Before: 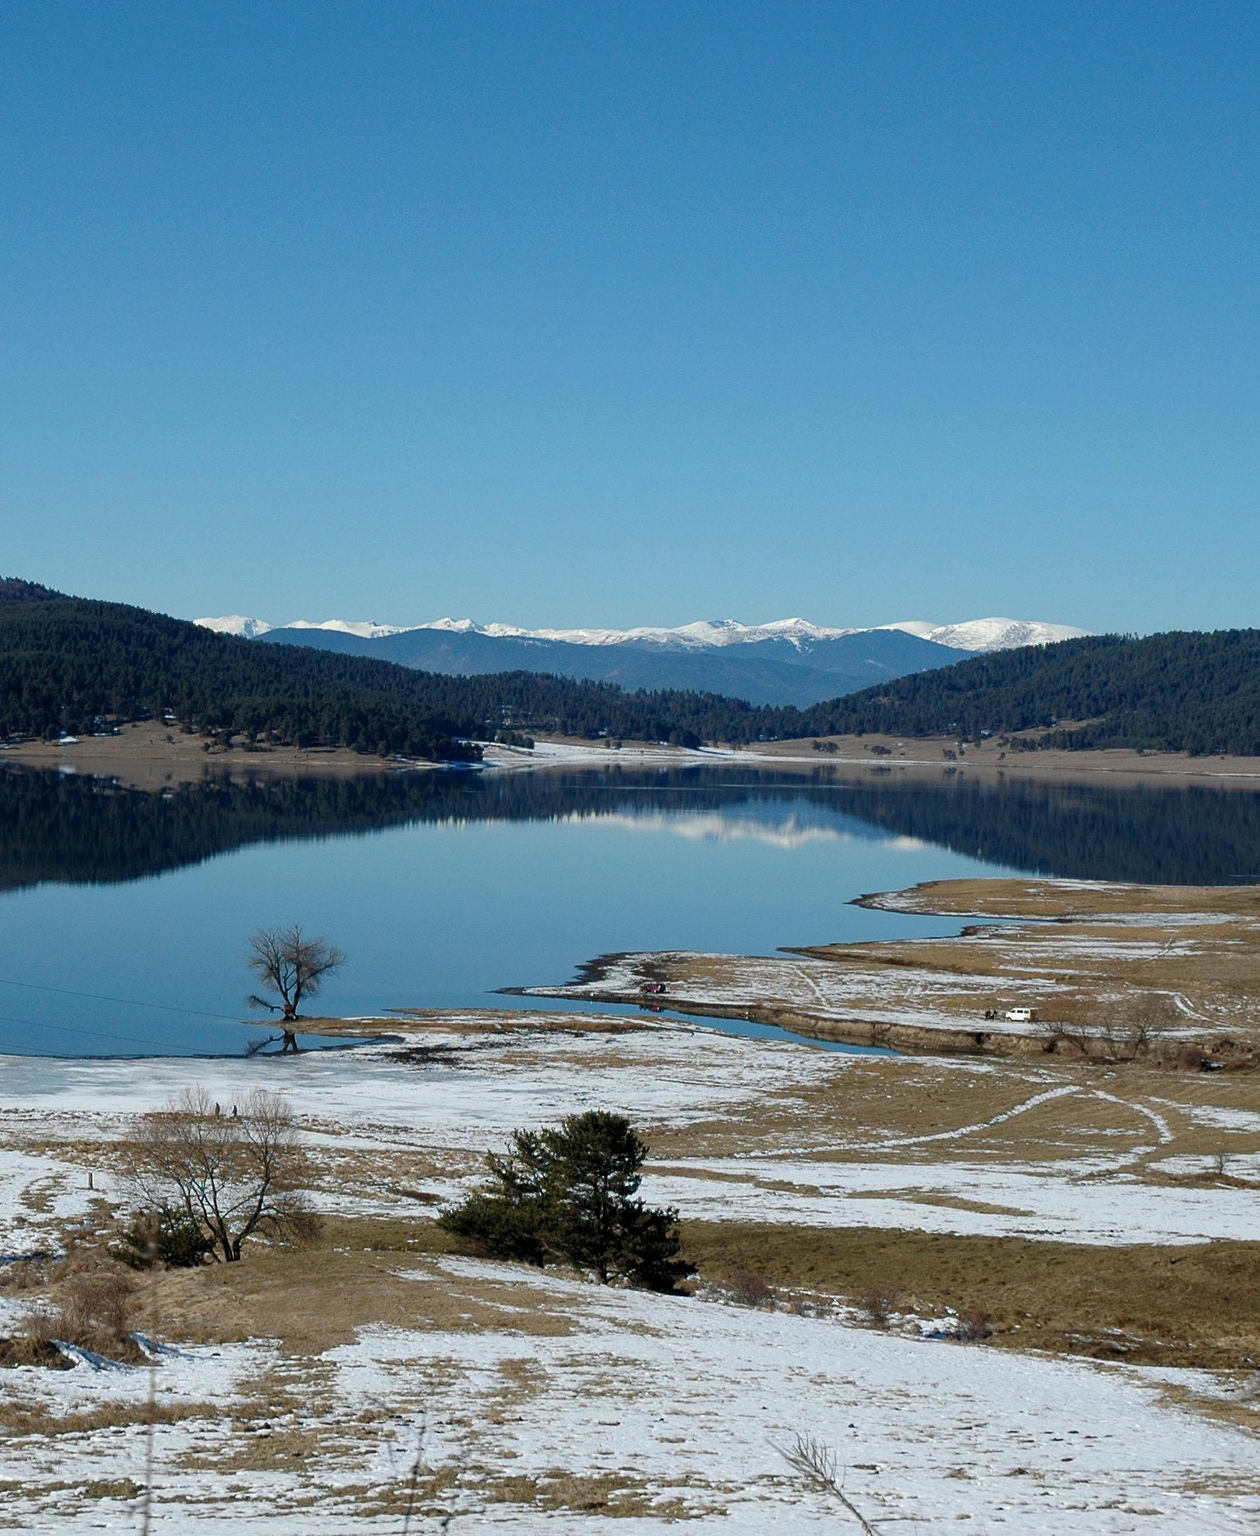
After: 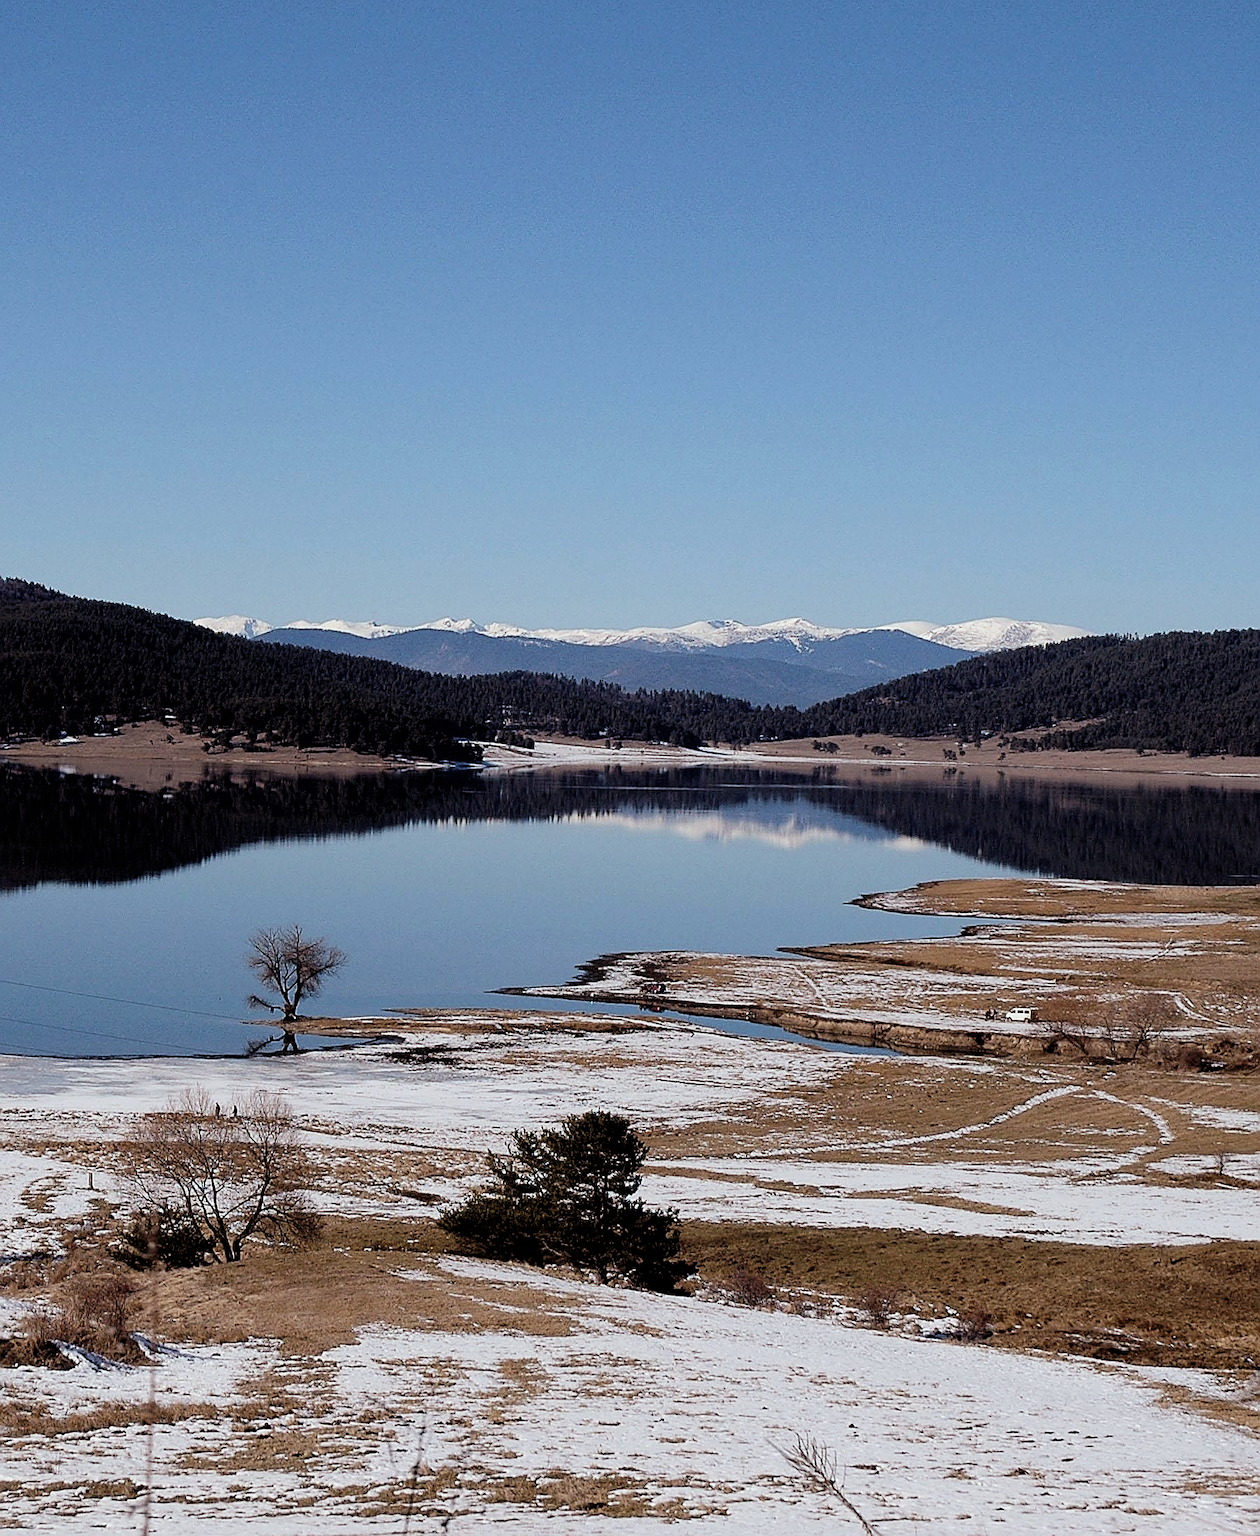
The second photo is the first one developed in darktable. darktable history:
sharpen: radius 1.4, amount 1.25, threshold 0.7
filmic rgb: black relative exposure -5 EV, white relative exposure 3.2 EV, hardness 3.42, contrast 1.2, highlights saturation mix -50%
rgb levels: mode RGB, independent channels, levels [[0, 0.474, 1], [0, 0.5, 1], [0, 0.5, 1]]
